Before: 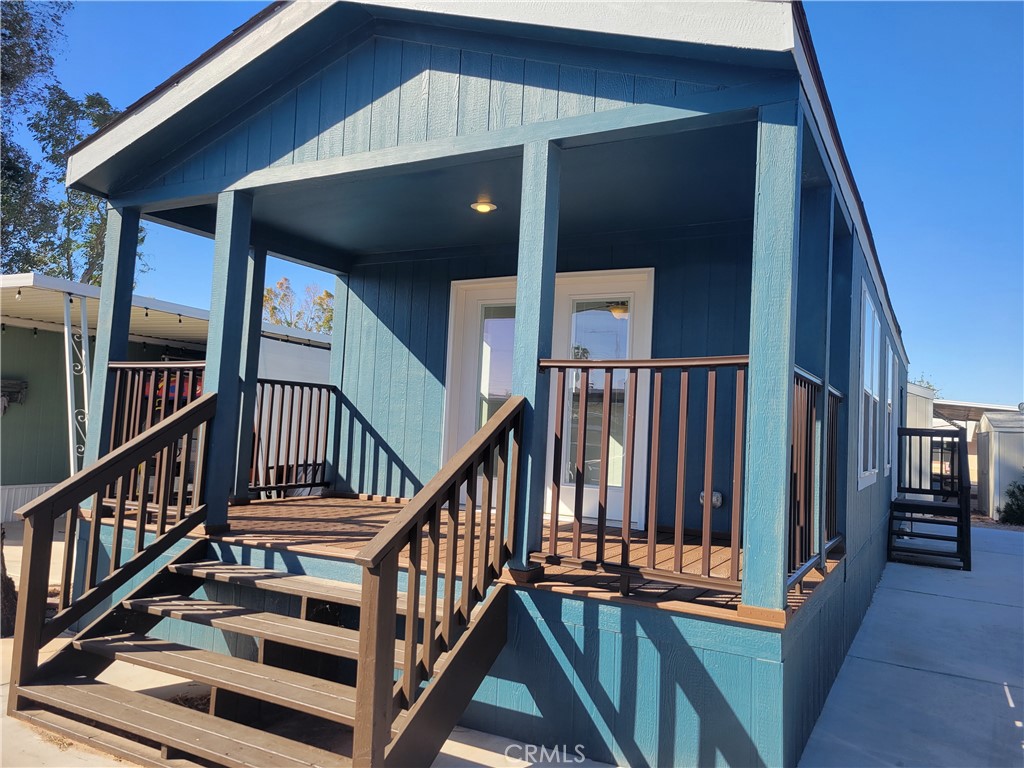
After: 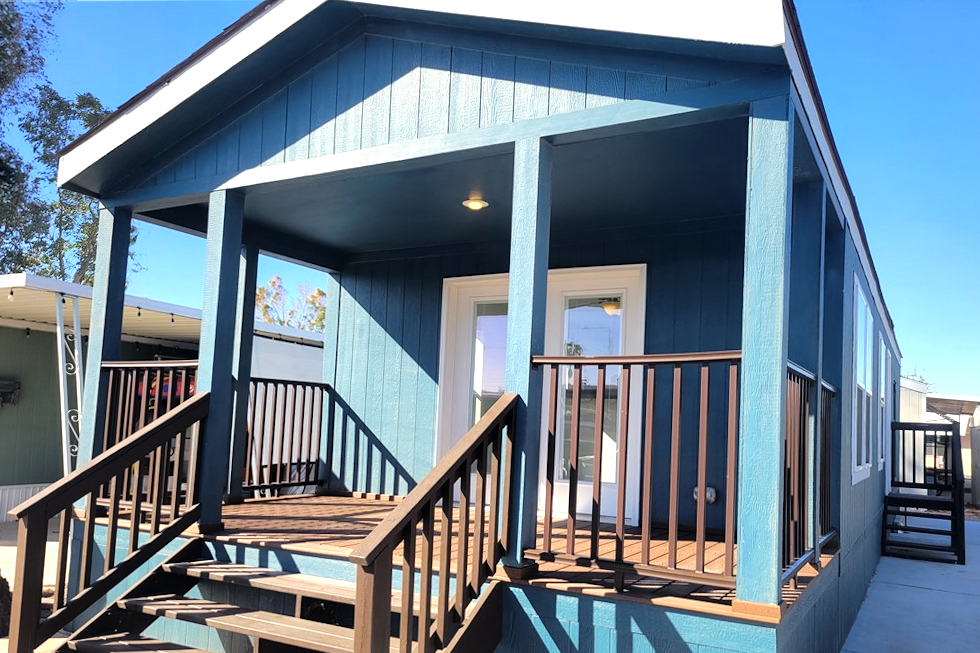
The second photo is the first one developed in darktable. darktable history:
tone equalizer: -8 EV -0.752 EV, -7 EV -0.701 EV, -6 EV -0.577 EV, -5 EV -0.386 EV, -3 EV 0.366 EV, -2 EV 0.6 EV, -1 EV 0.699 EV, +0 EV 0.769 EV, mask exposure compensation -0.504 EV
crop and rotate: angle 0.403°, left 0.32%, right 3.029%, bottom 14.077%
